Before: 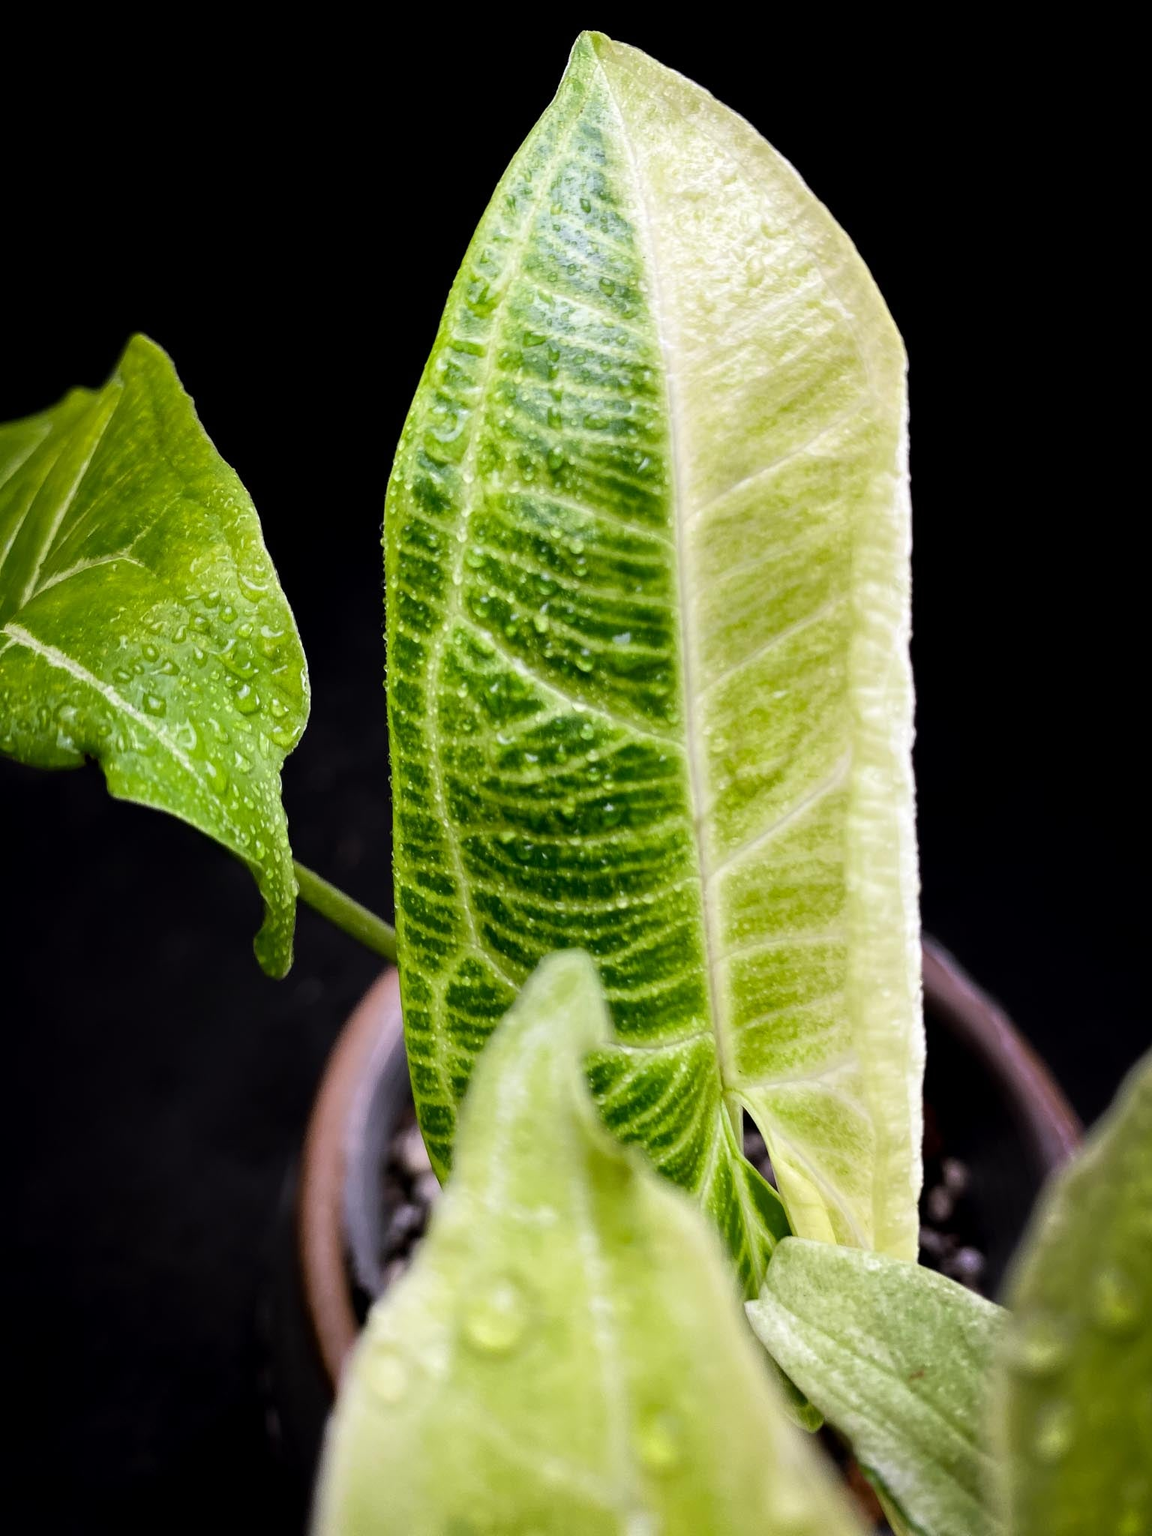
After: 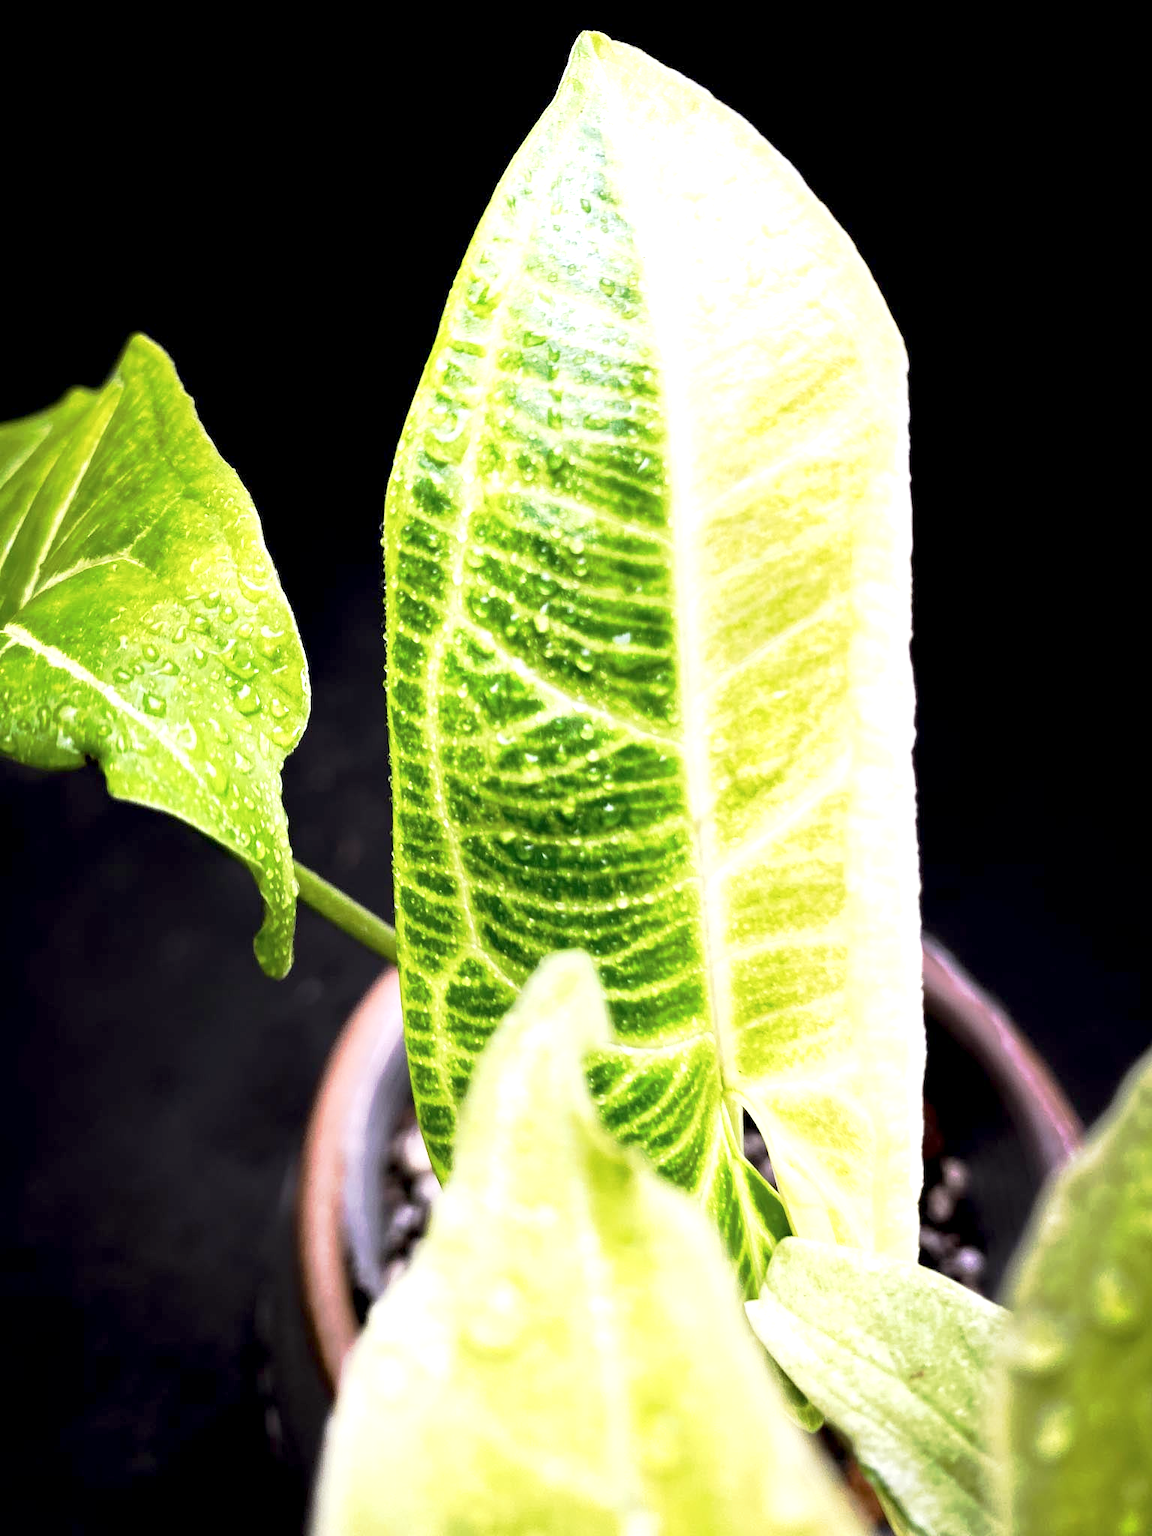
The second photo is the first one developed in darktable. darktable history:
tone curve: curves: ch0 [(0.013, 0) (0.061, 0.068) (0.239, 0.256) (0.502, 0.505) (0.683, 0.676) (0.761, 0.773) (0.858, 0.858) (0.987, 0.945)]; ch1 [(0, 0) (0.172, 0.123) (0.304, 0.267) (0.414, 0.395) (0.472, 0.473) (0.502, 0.508) (0.521, 0.528) (0.583, 0.595) (0.654, 0.673) (0.728, 0.761) (1, 1)]; ch2 [(0, 0) (0.411, 0.424) (0.485, 0.476) (0.502, 0.502) (0.553, 0.557) (0.57, 0.576) (1, 1)], preserve colors none
exposure: black level correction 0, exposure 1.293 EV, compensate highlight preservation false
color correction: highlights b* 0.004, saturation 0.975
